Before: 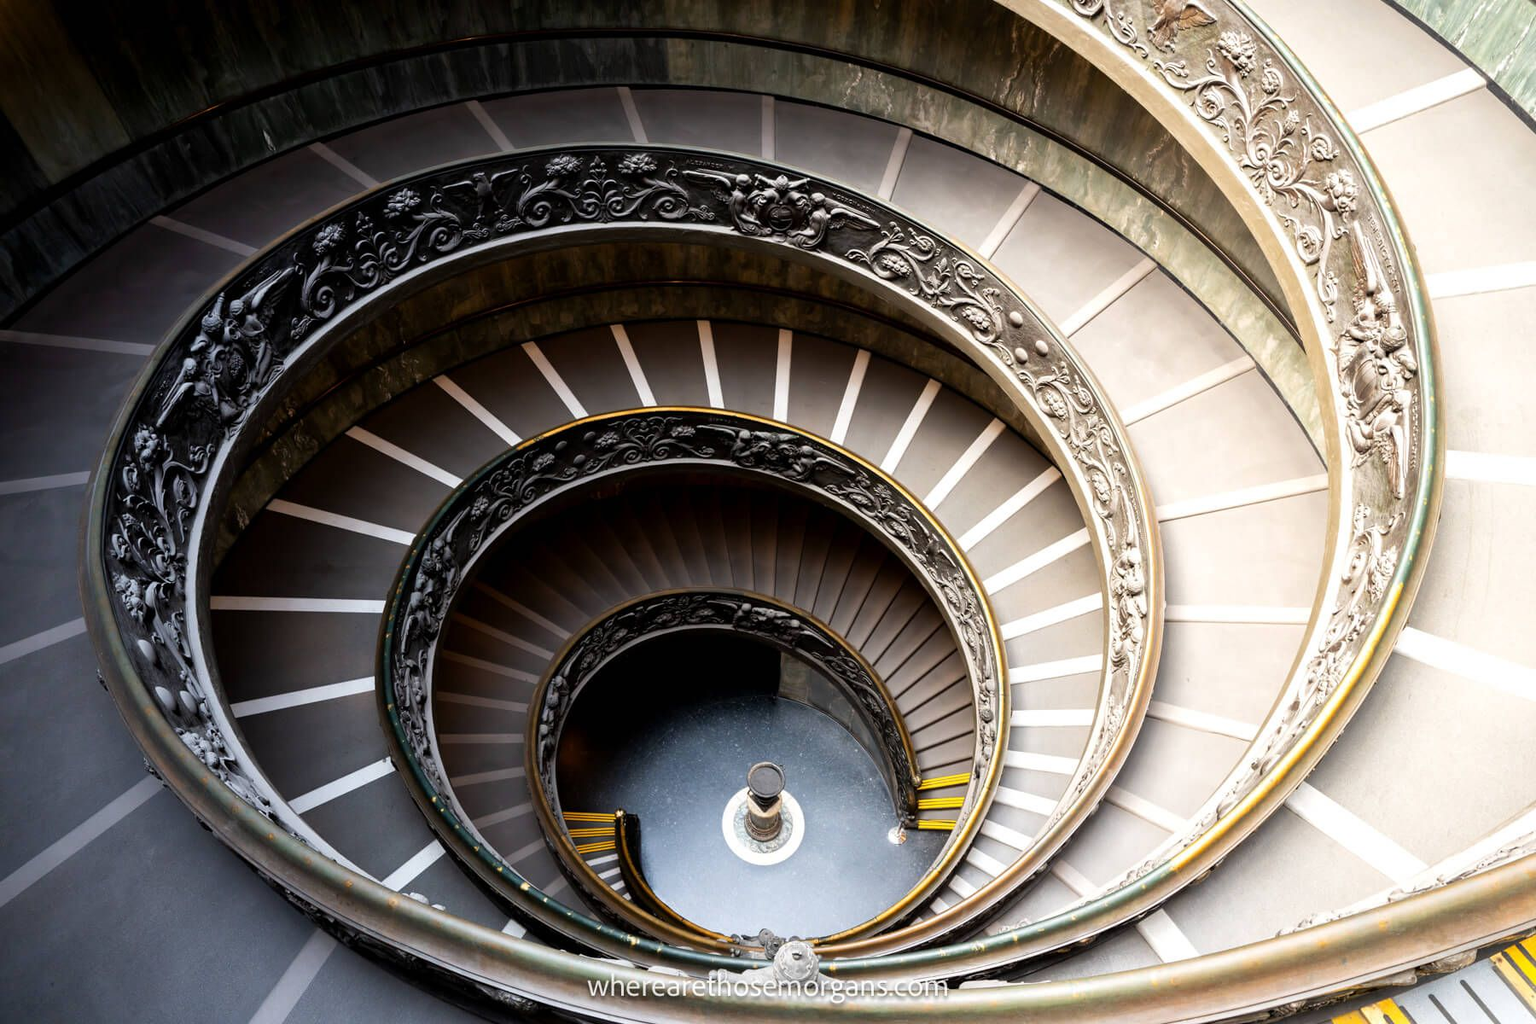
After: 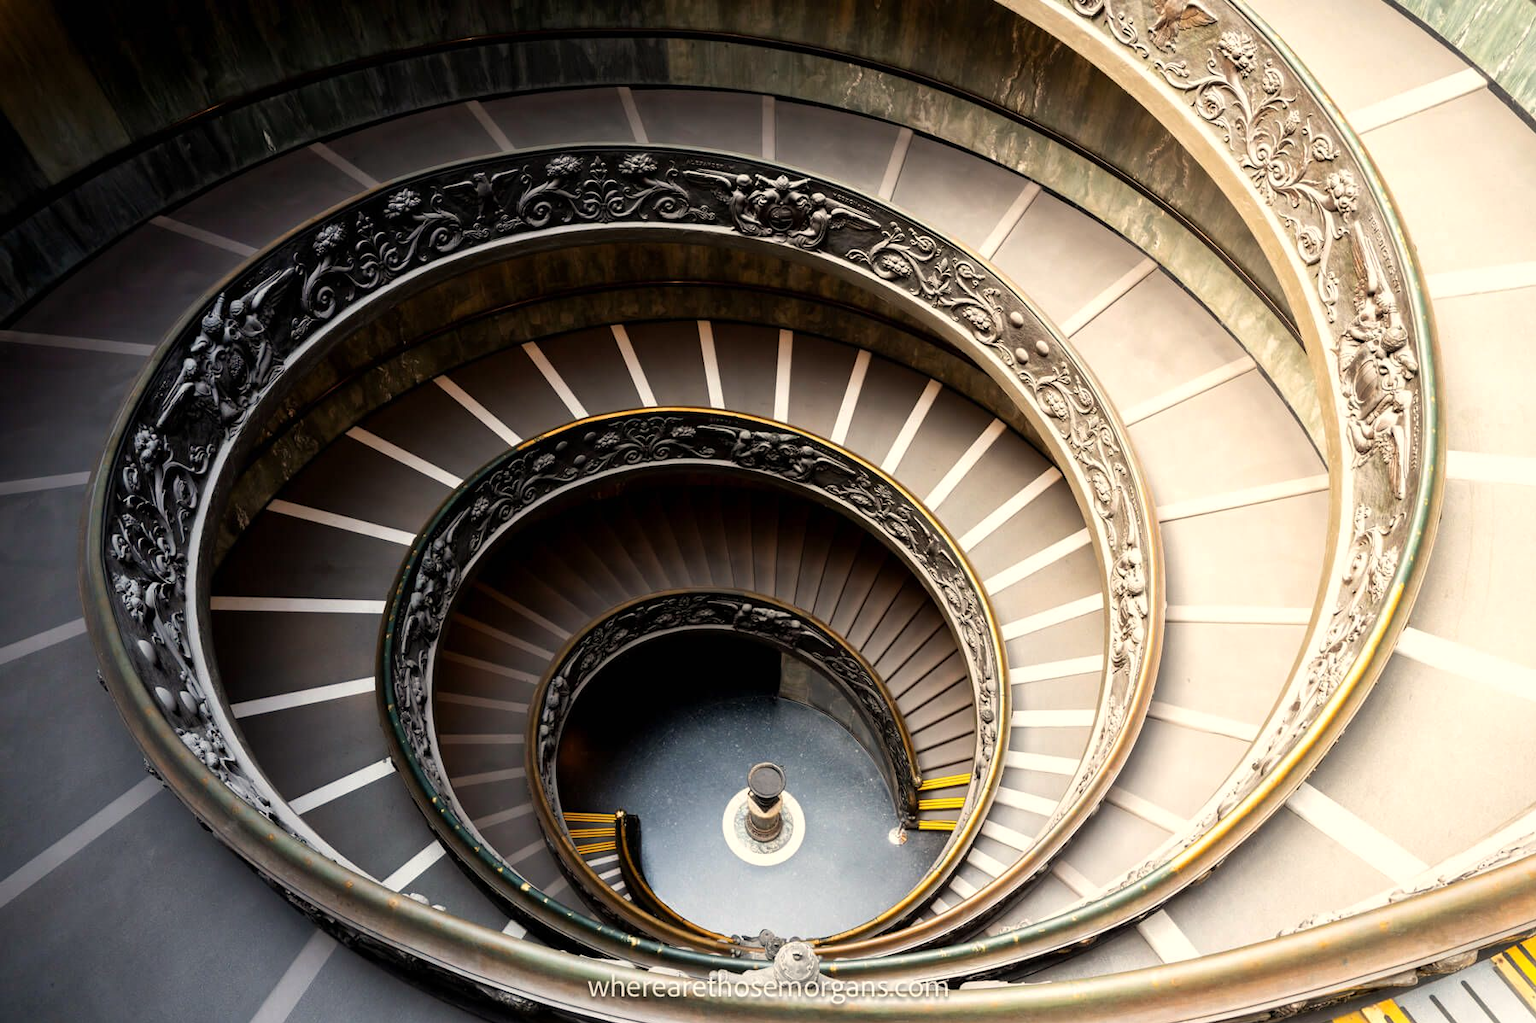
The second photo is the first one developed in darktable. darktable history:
white balance: red 1.045, blue 0.932
